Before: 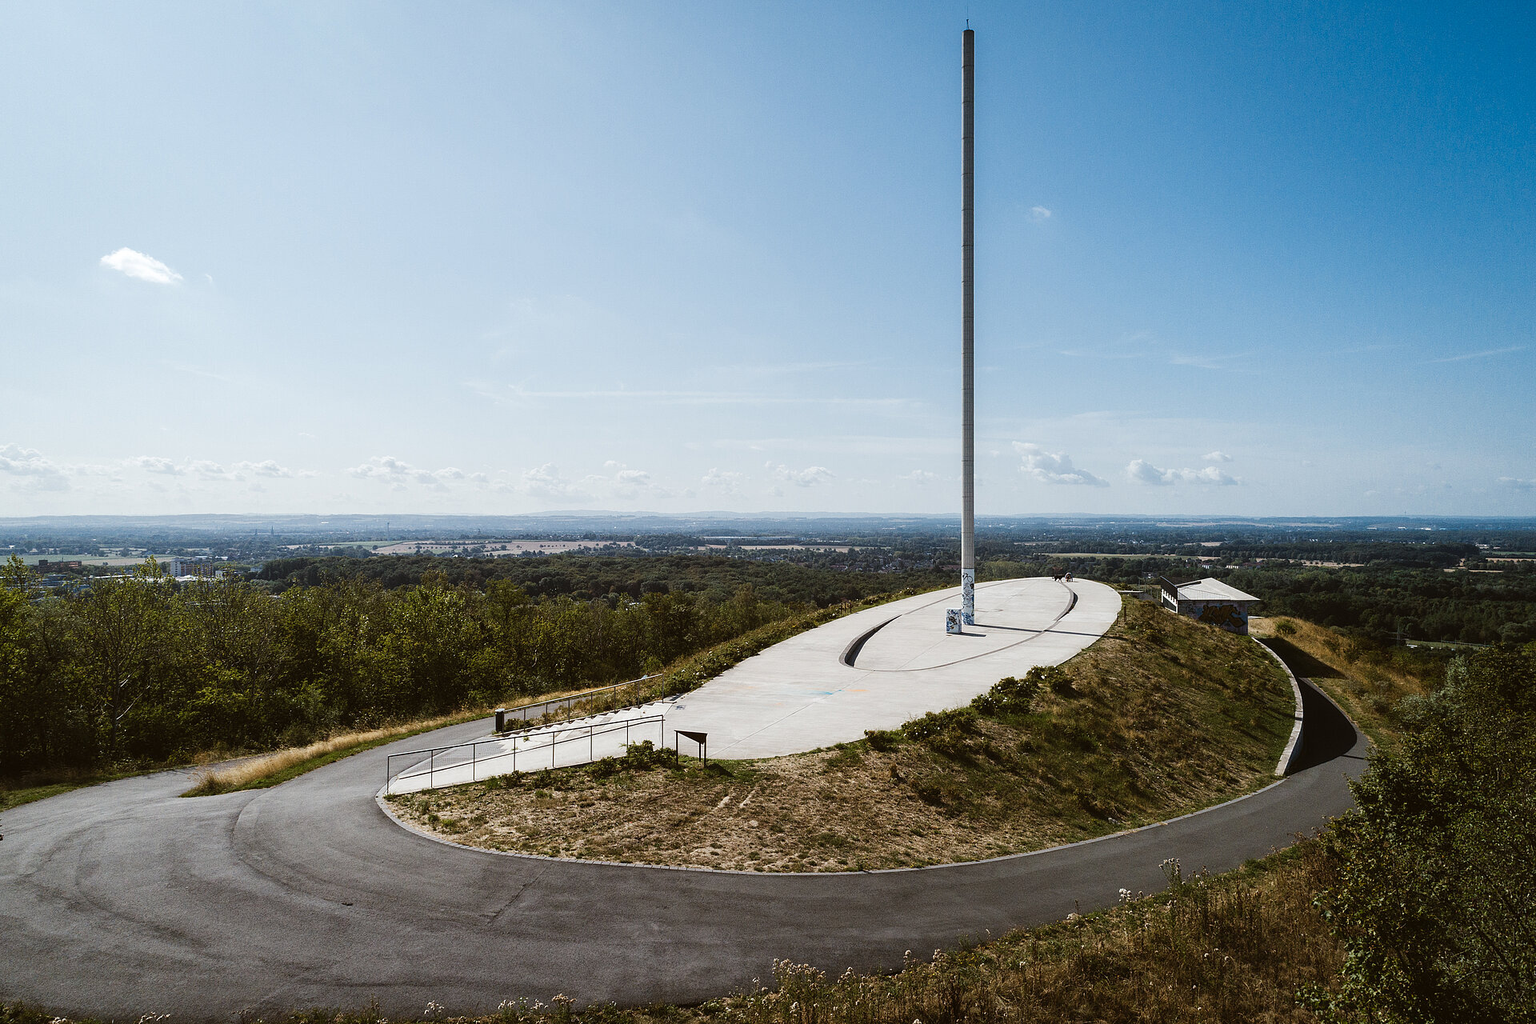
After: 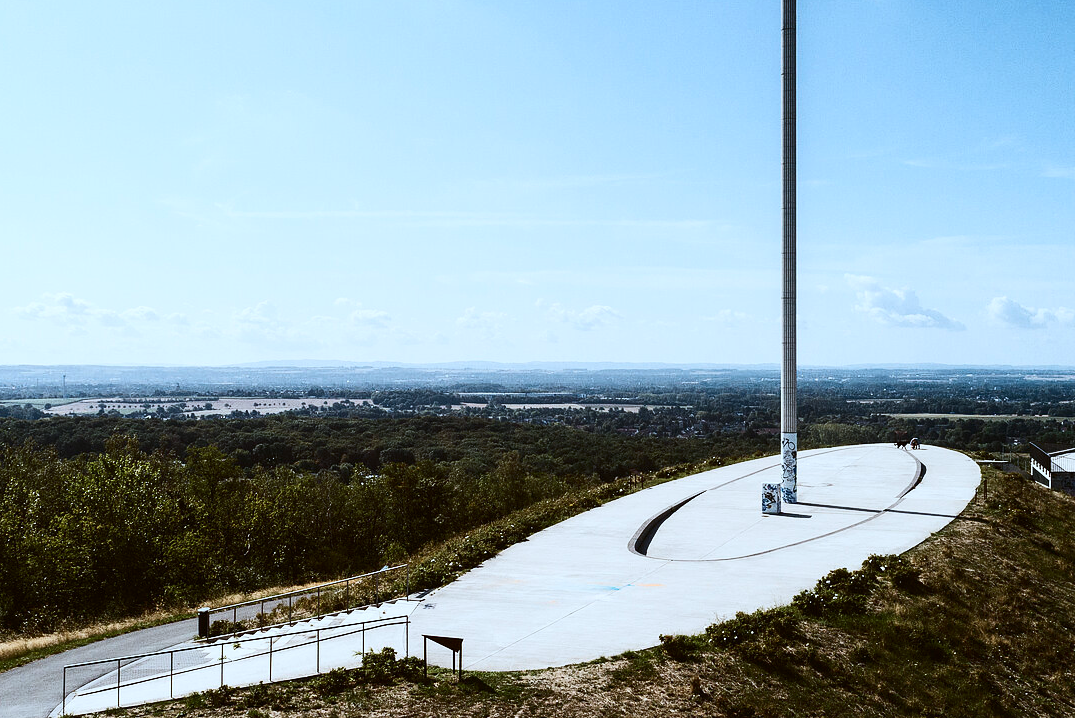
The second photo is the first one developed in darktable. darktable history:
contrast brightness saturation: contrast 0.278
color correction: highlights a* -3.86, highlights b* -11.14
crop and rotate: left 21.979%, top 21.768%, right 22.03%, bottom 22.098%
